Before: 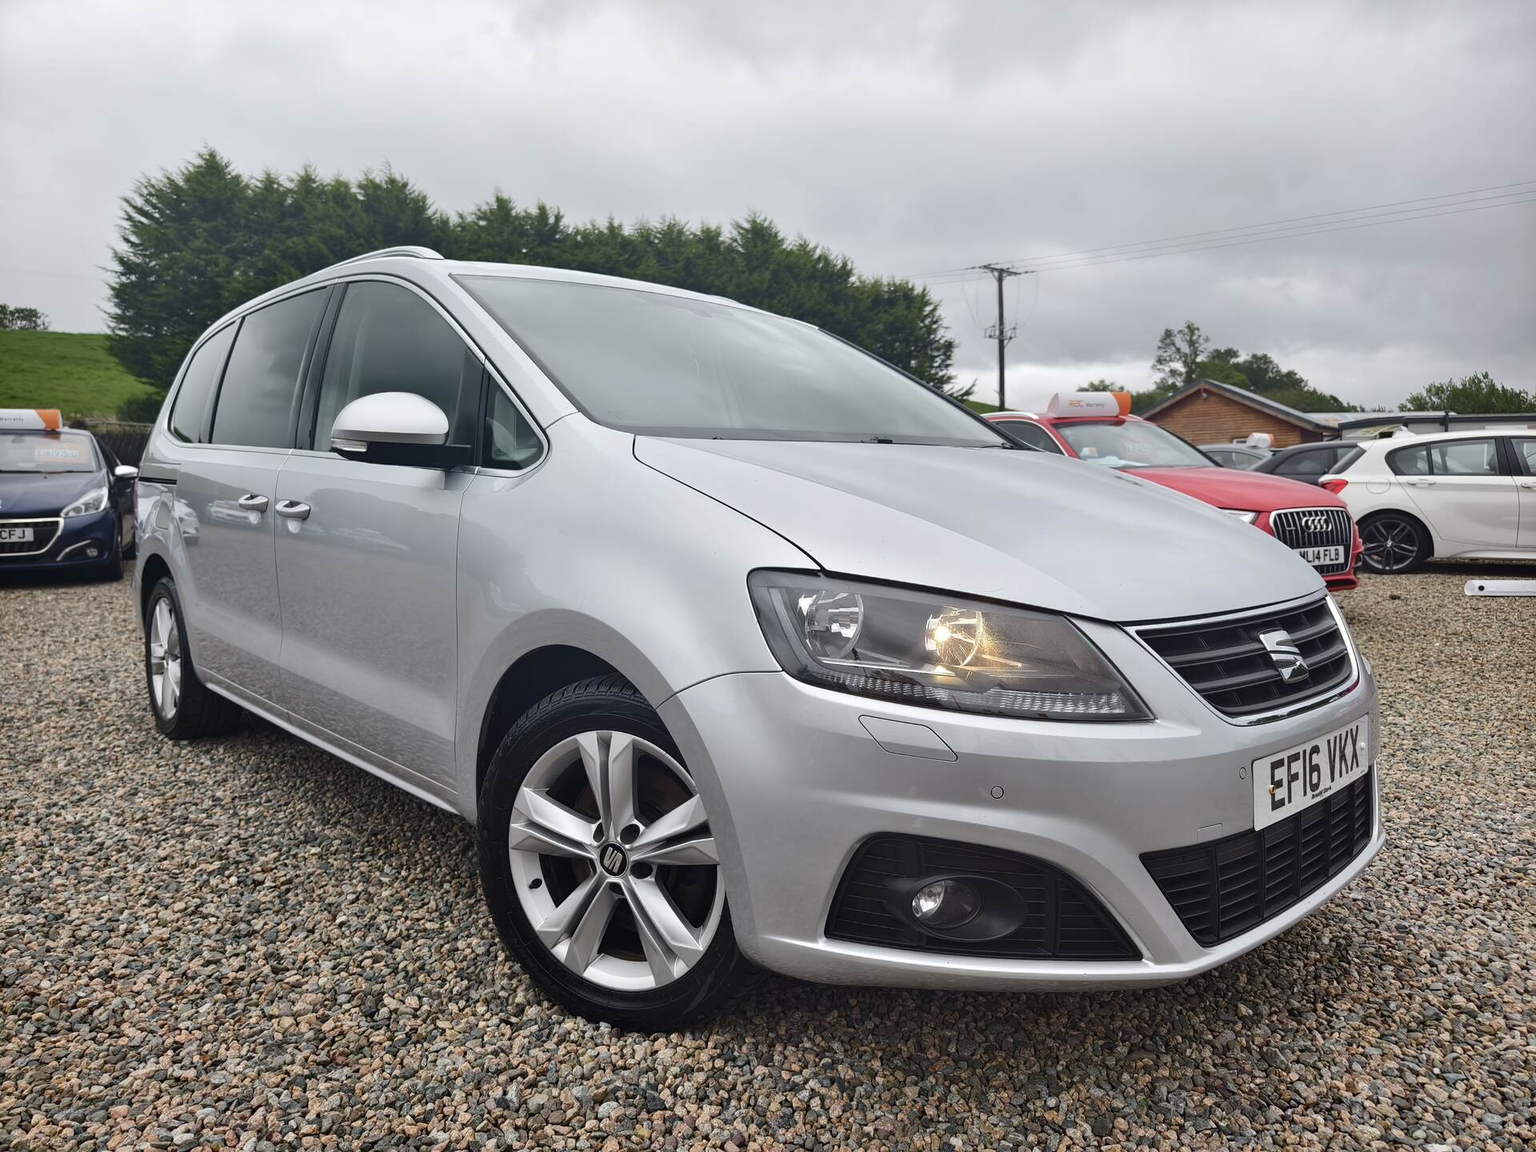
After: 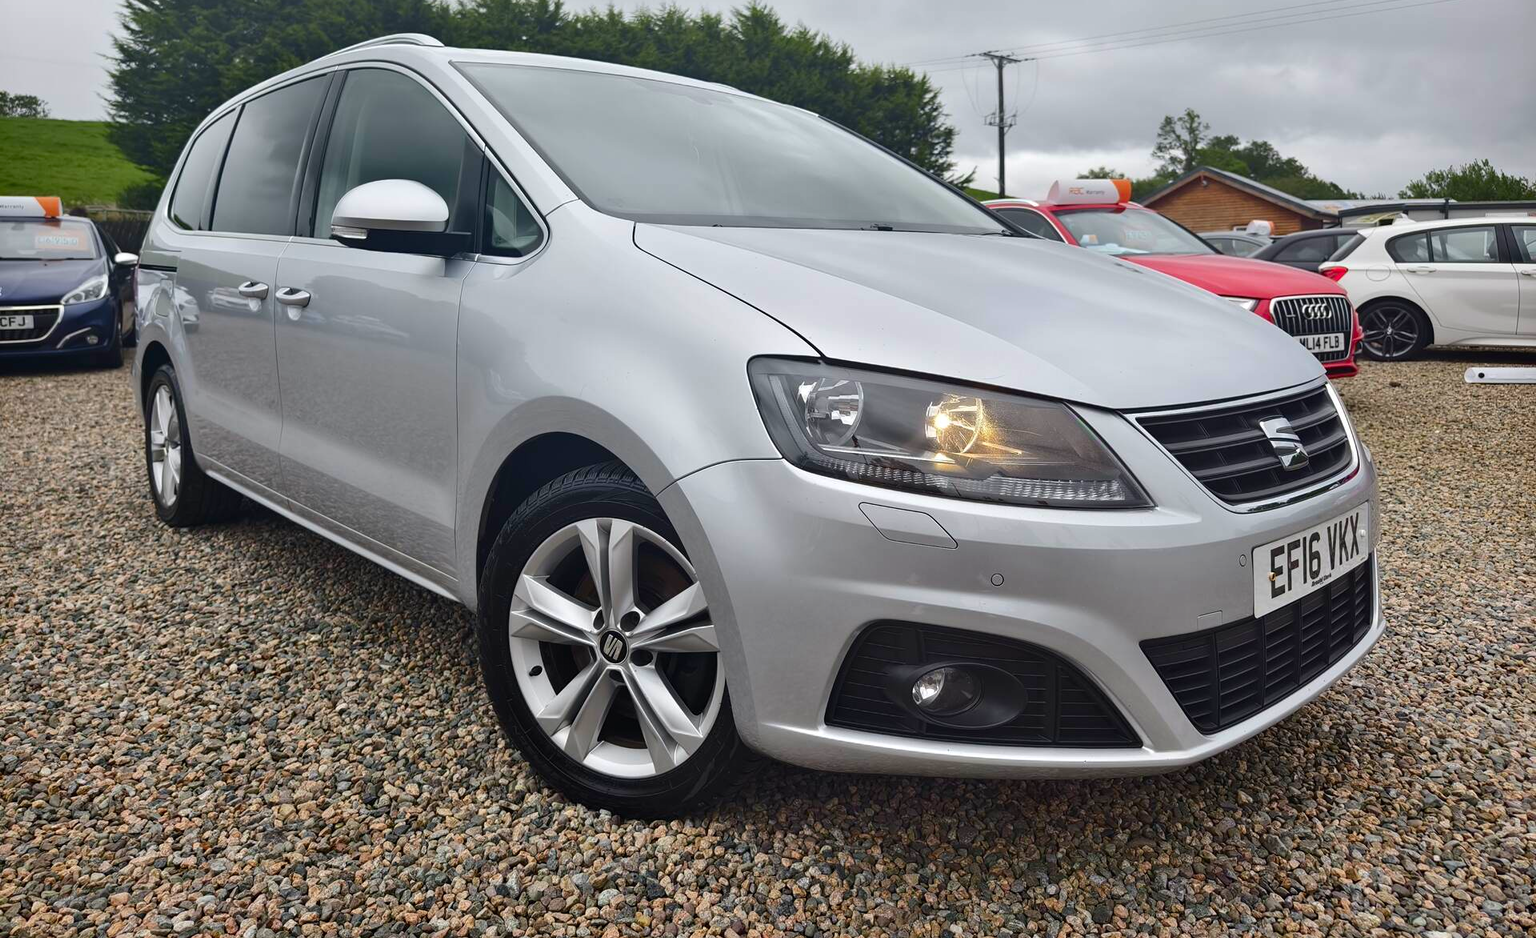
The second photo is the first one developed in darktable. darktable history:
contrast brightness saturation: brightness -0.02, saturation 0.35
shadows and highlights: radius 331.84, shadows 53.55, highlights -100, compress 94.63%, highlights color adjustment 73.23%, soften with gaussian
crop and rotate: top 18.507%
